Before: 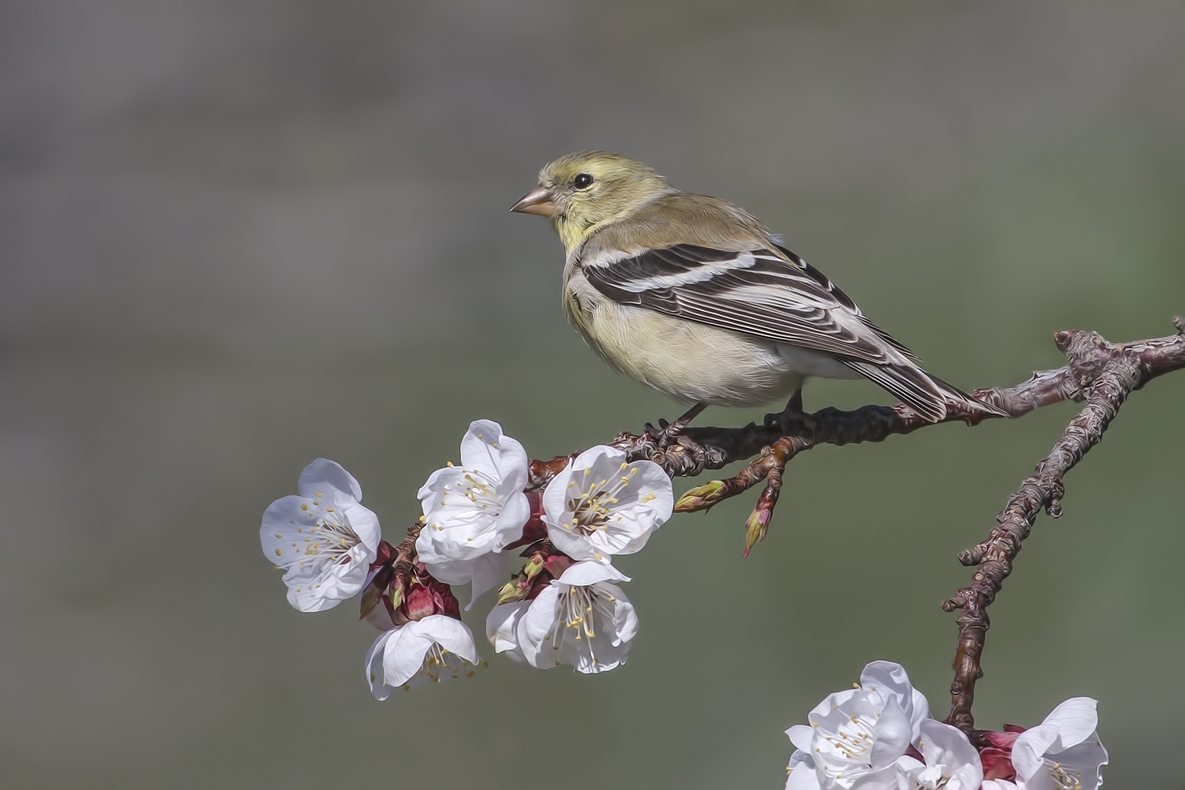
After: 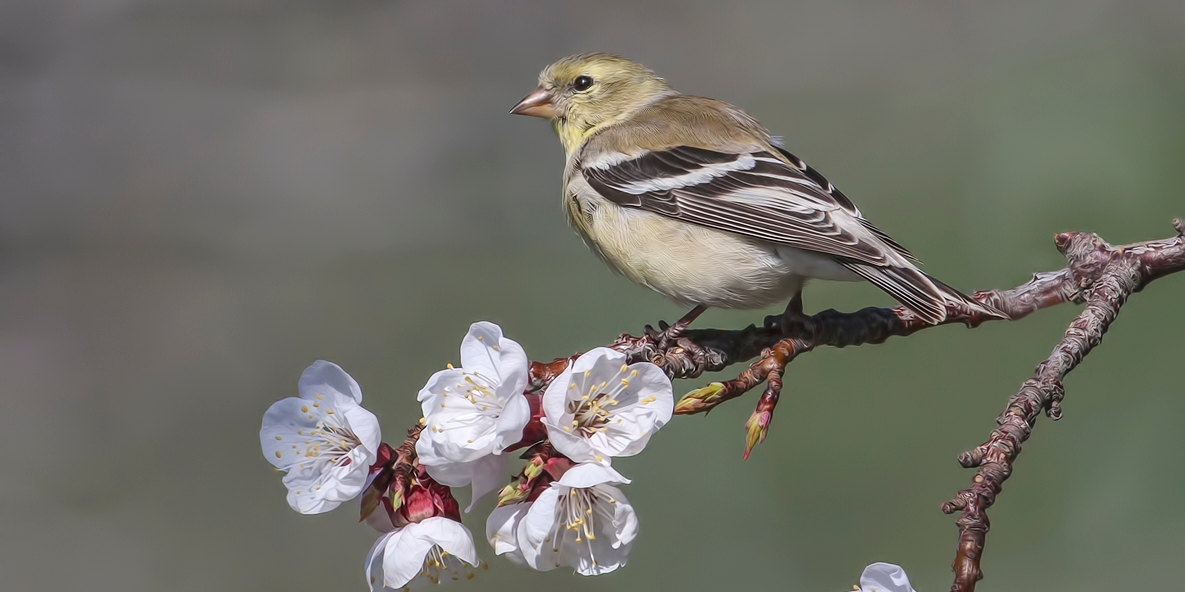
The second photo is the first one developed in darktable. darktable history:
crop and rotate: top 12.5%, bottom 12.5%
contrast brightness saturation: contrast 0.1, brightness 0.02, saturation 0.02
